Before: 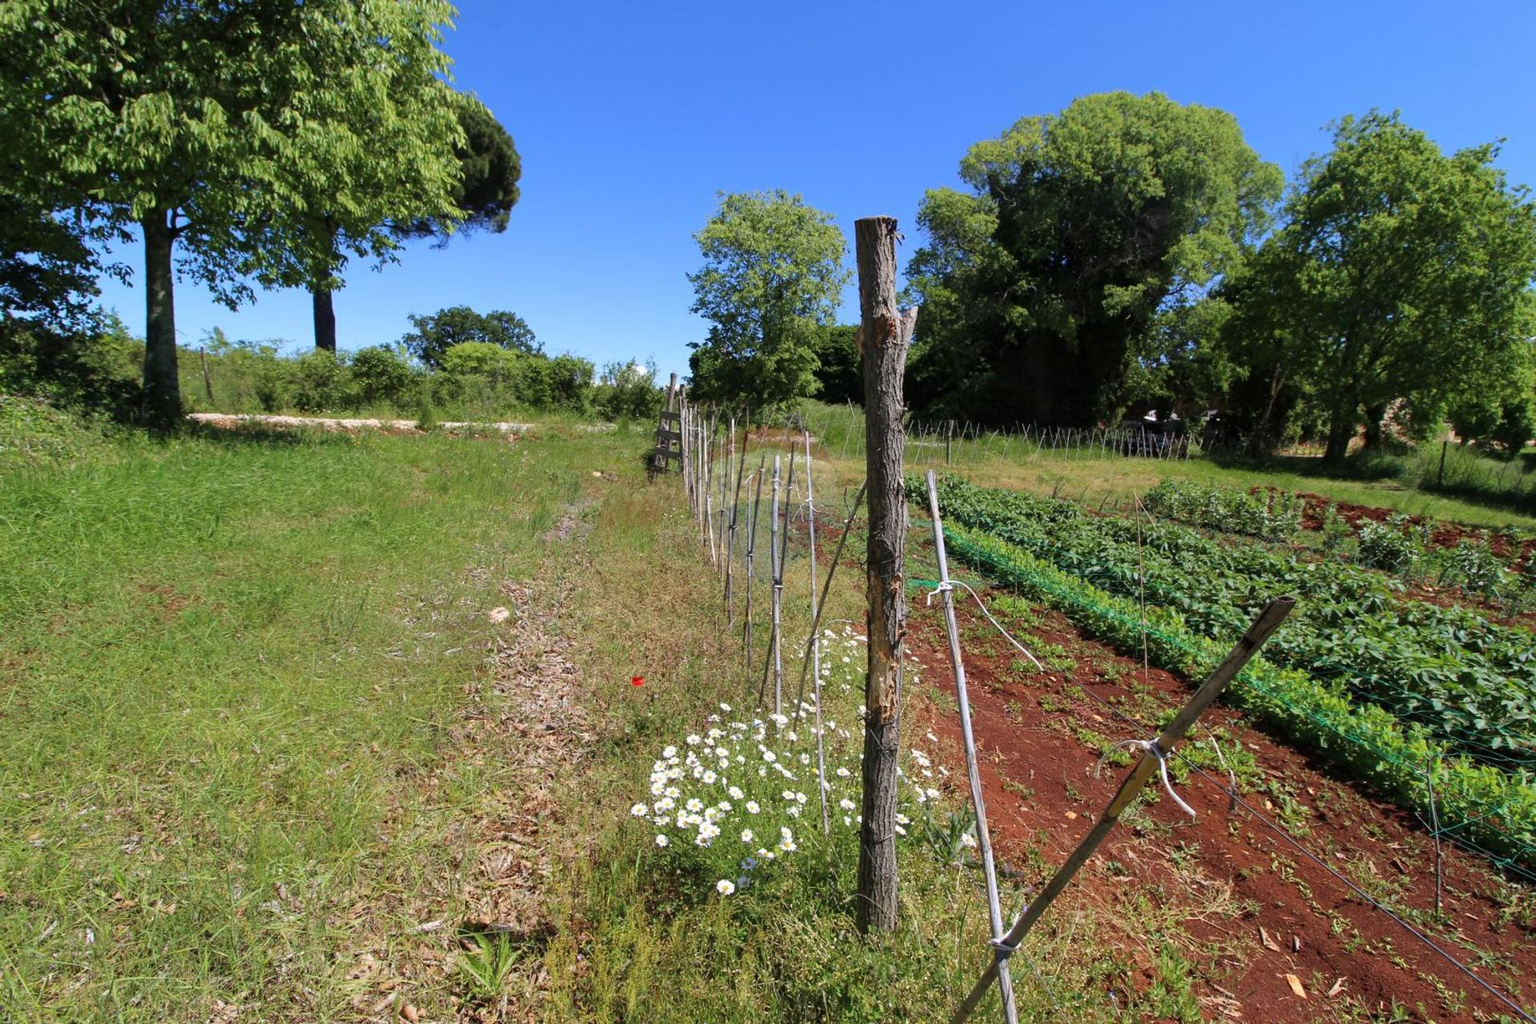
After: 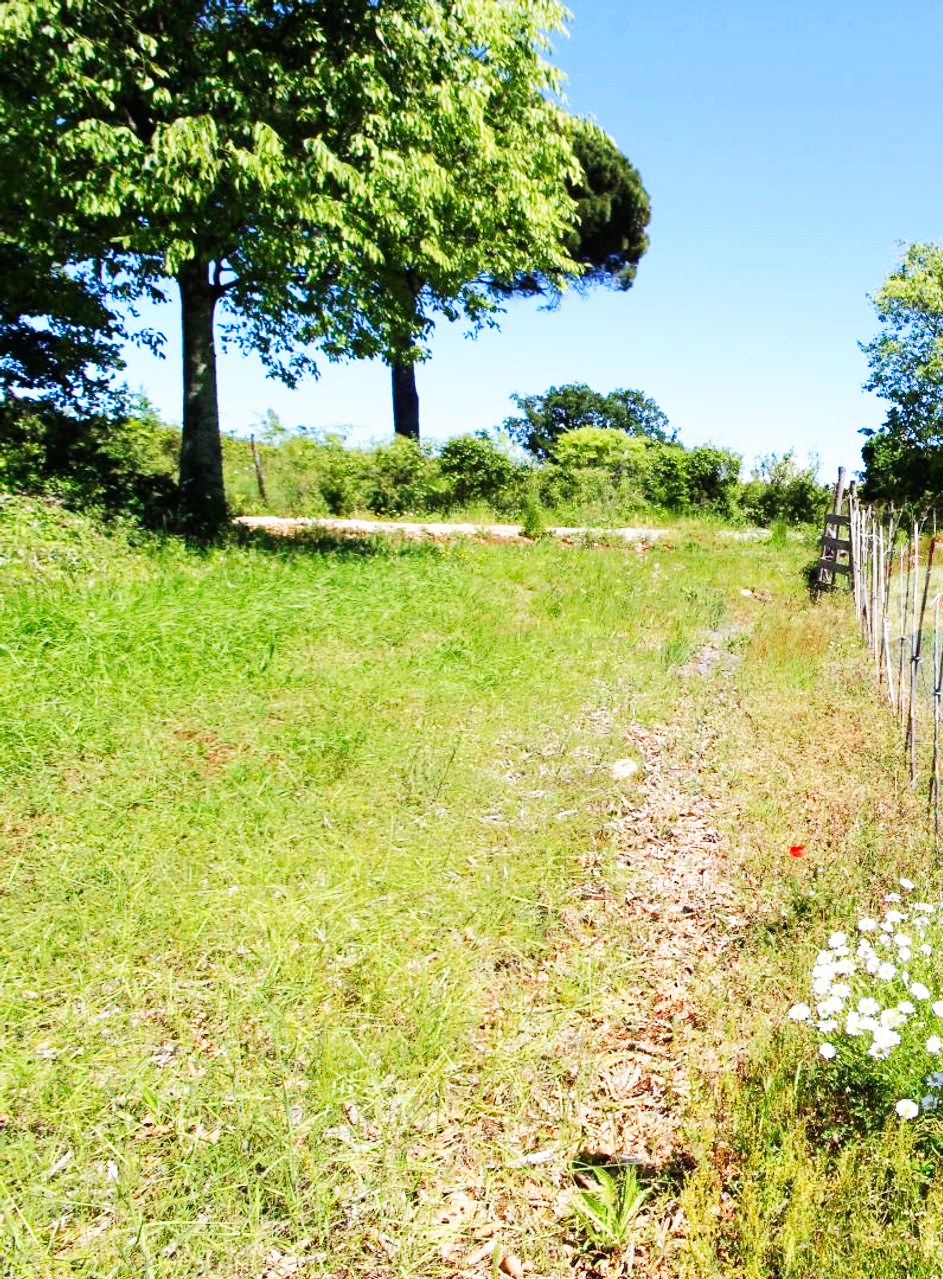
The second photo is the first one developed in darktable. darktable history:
crop and rotate: left 0%, top 0%, right 50.845%
base curve: curves: ch0 [(0, 0) (0.007, 0.004) (0.027, 0.03) (0.046, 0.07) (0.207, 0.54) (0.442, 0.872) (0.673, 0.972) (1, 1)], preserve colors none
